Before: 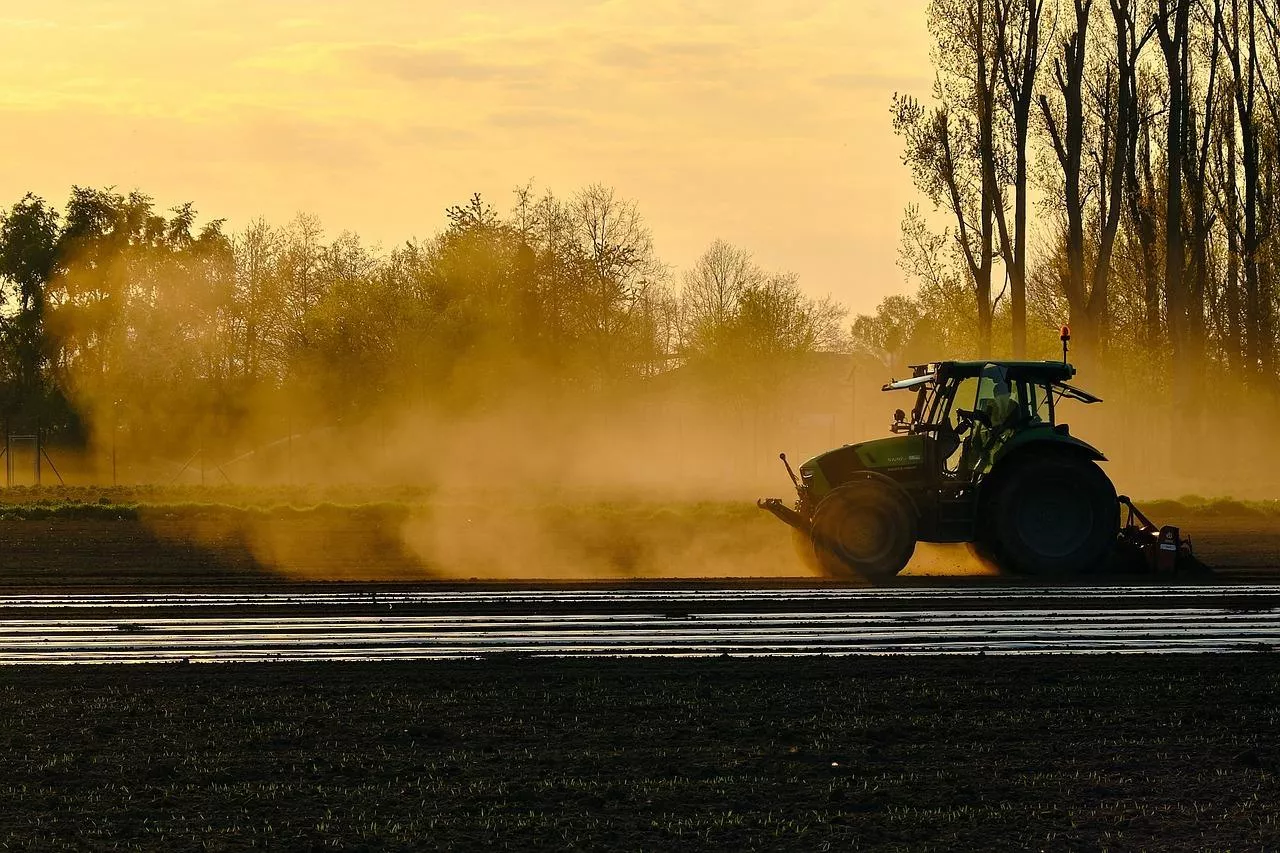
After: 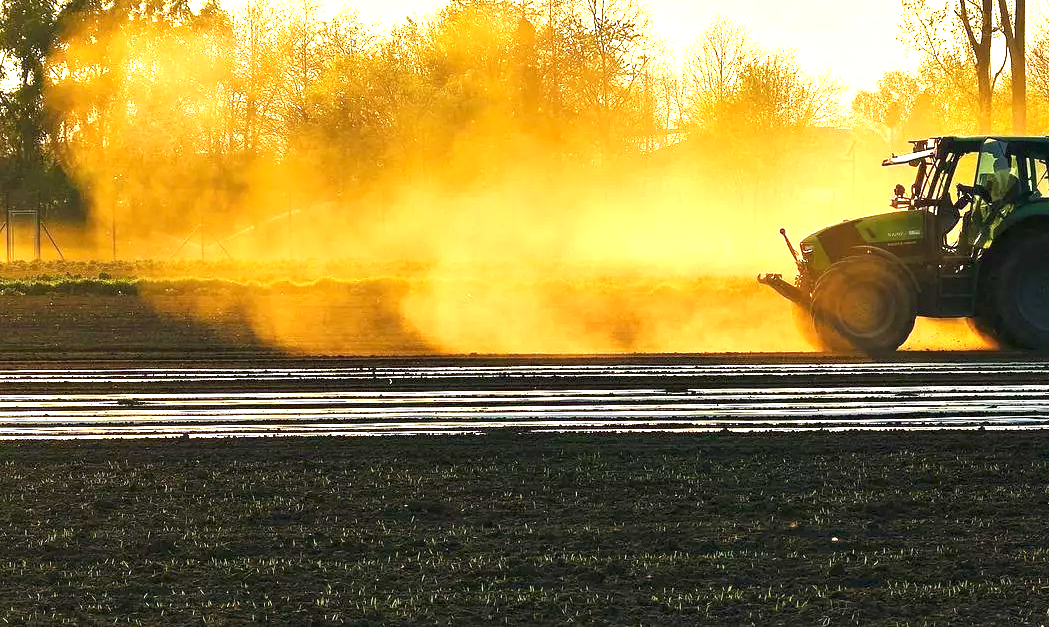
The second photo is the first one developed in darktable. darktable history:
crop: top 26.423%, right 17.979%
exposure: black level correction 0, exposure 1.927 EV, compensate highlight preservation false
tone equalizer: -7 EV 0.217 EV, -6 EV 0.115 EV, -5 EV 0.077 EV, -4 EV 0.034 EV, -2 EV -0.023 EV, -1 EV -0.04 EV, +0 EV -0.048 EV
